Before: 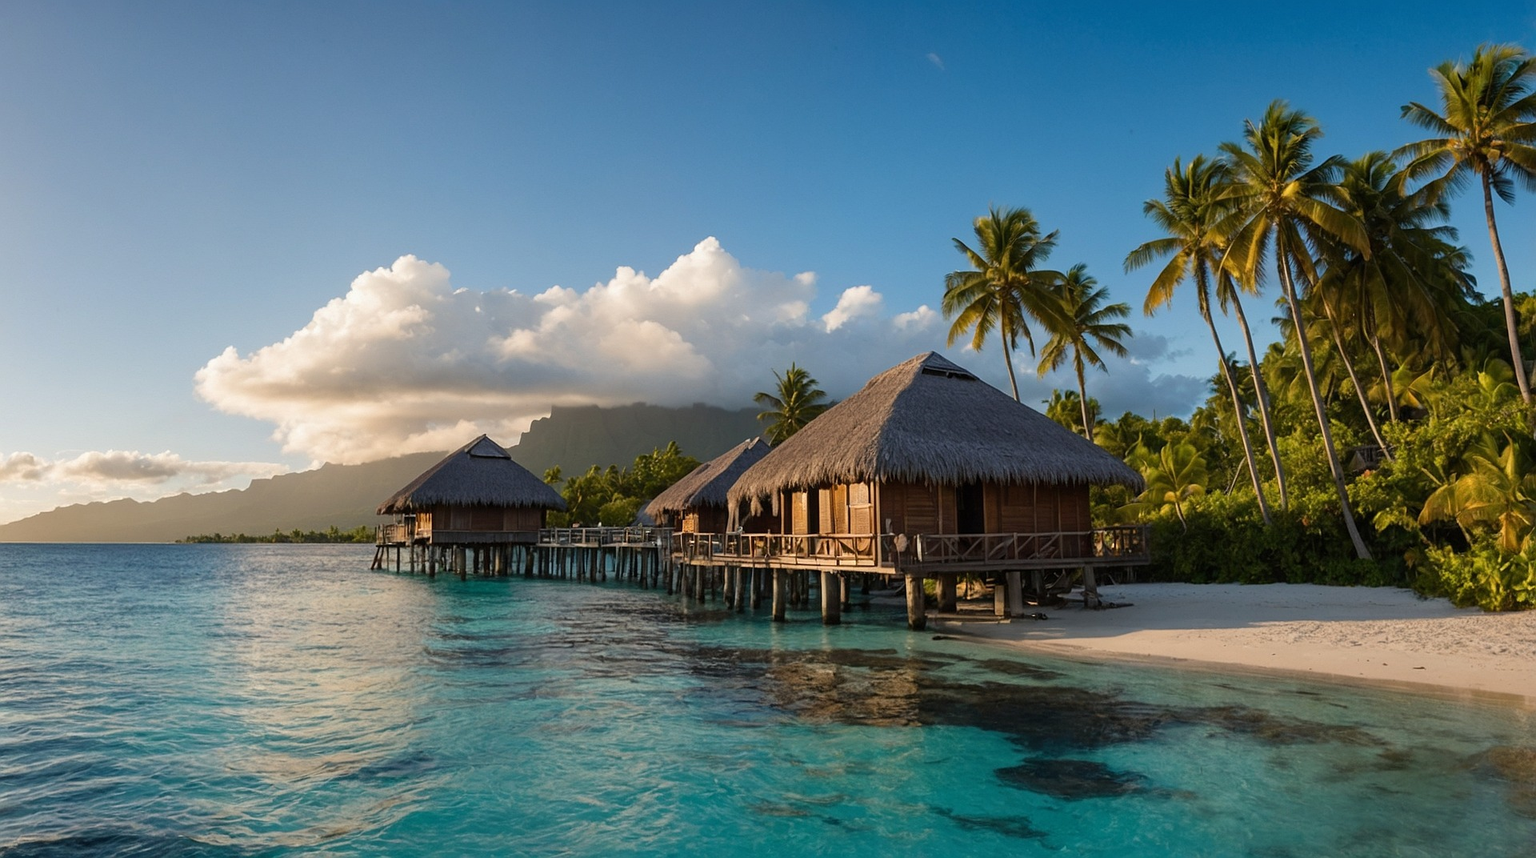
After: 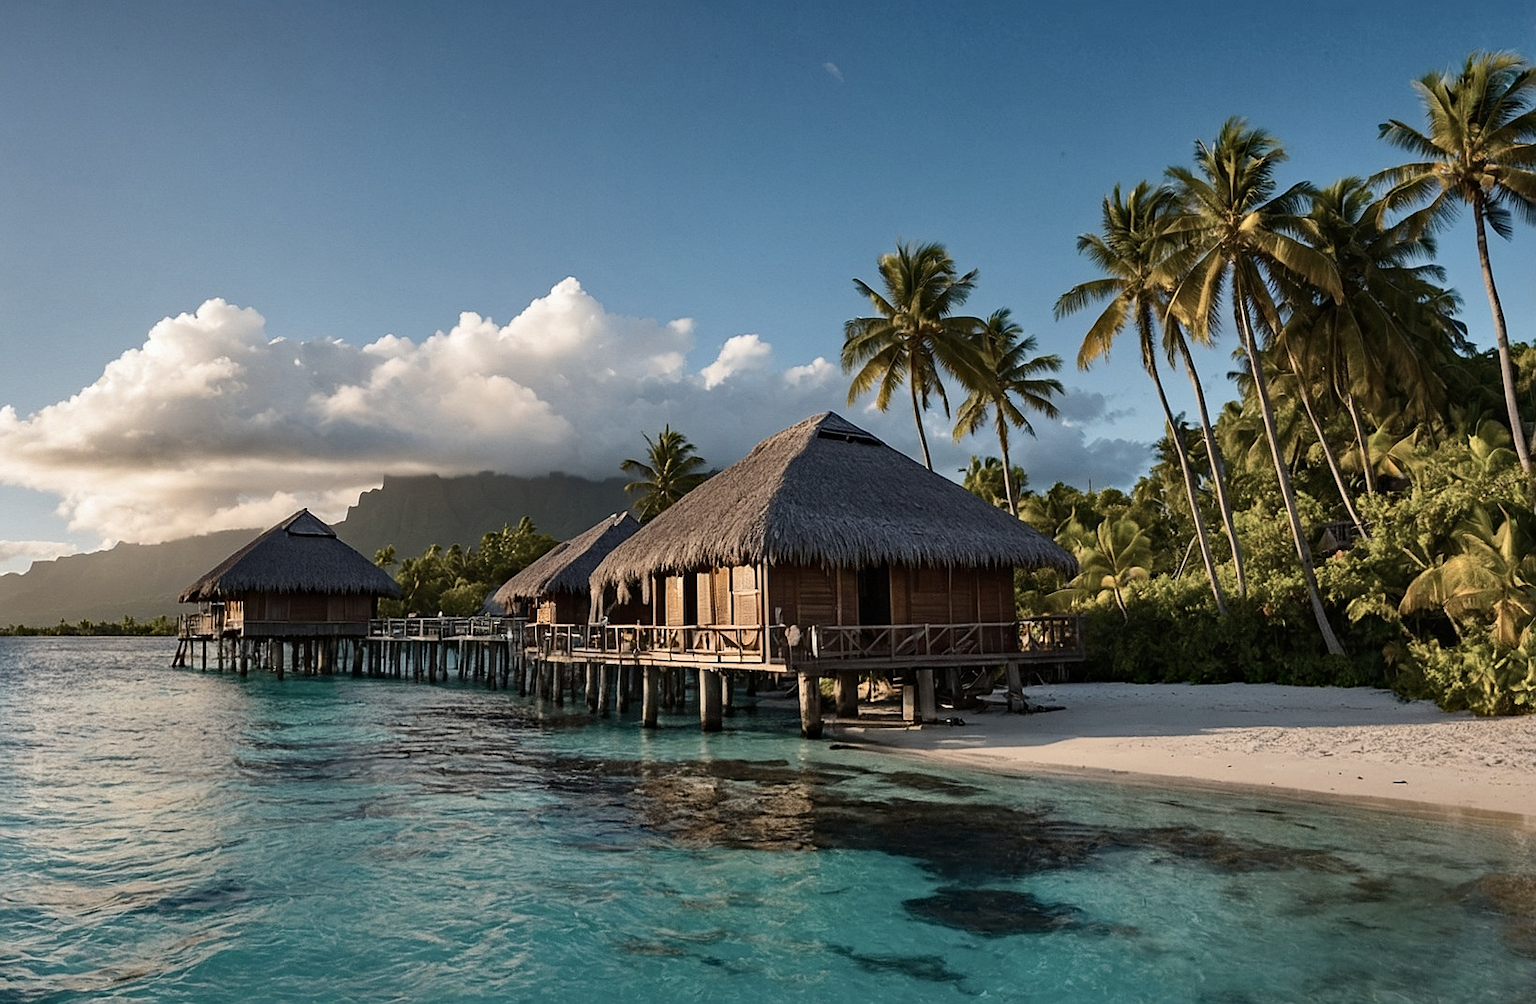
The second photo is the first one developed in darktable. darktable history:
crop and rotate: left 14.584%
contrast brightness saturation: contrast 0.16, saturation 0.32
haze removal: compatibility mode true, adaptive false
sharpen: radius 1
color correction: saturation 0.5
shadows and highlights: low approximation 0.01, soften with gaussian
